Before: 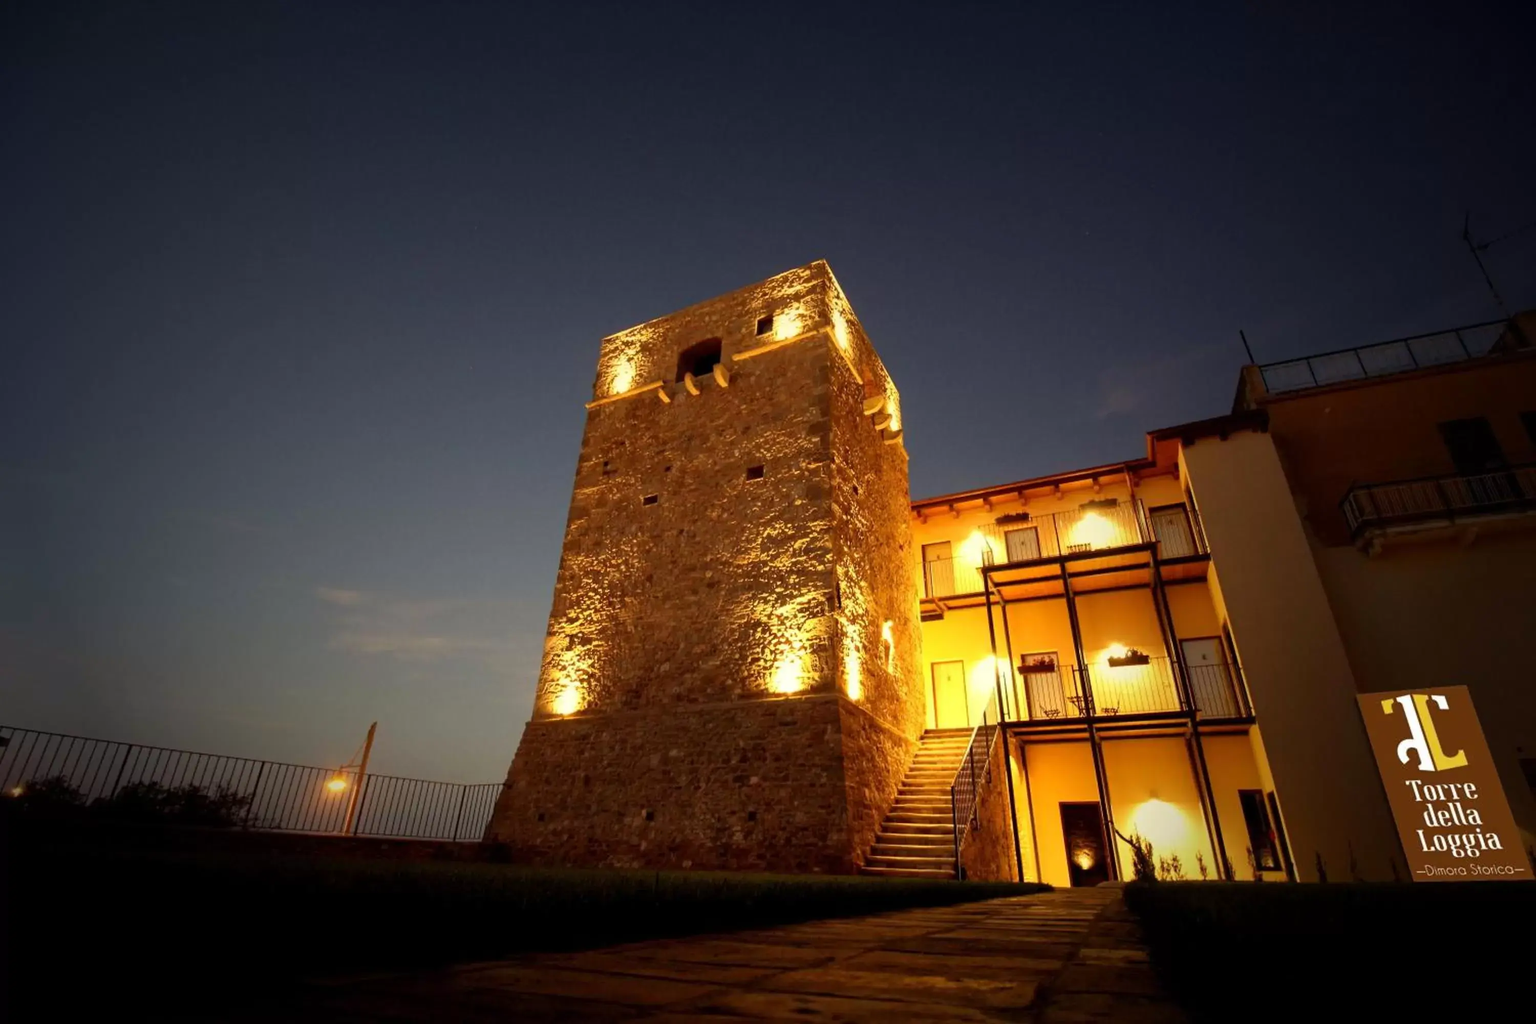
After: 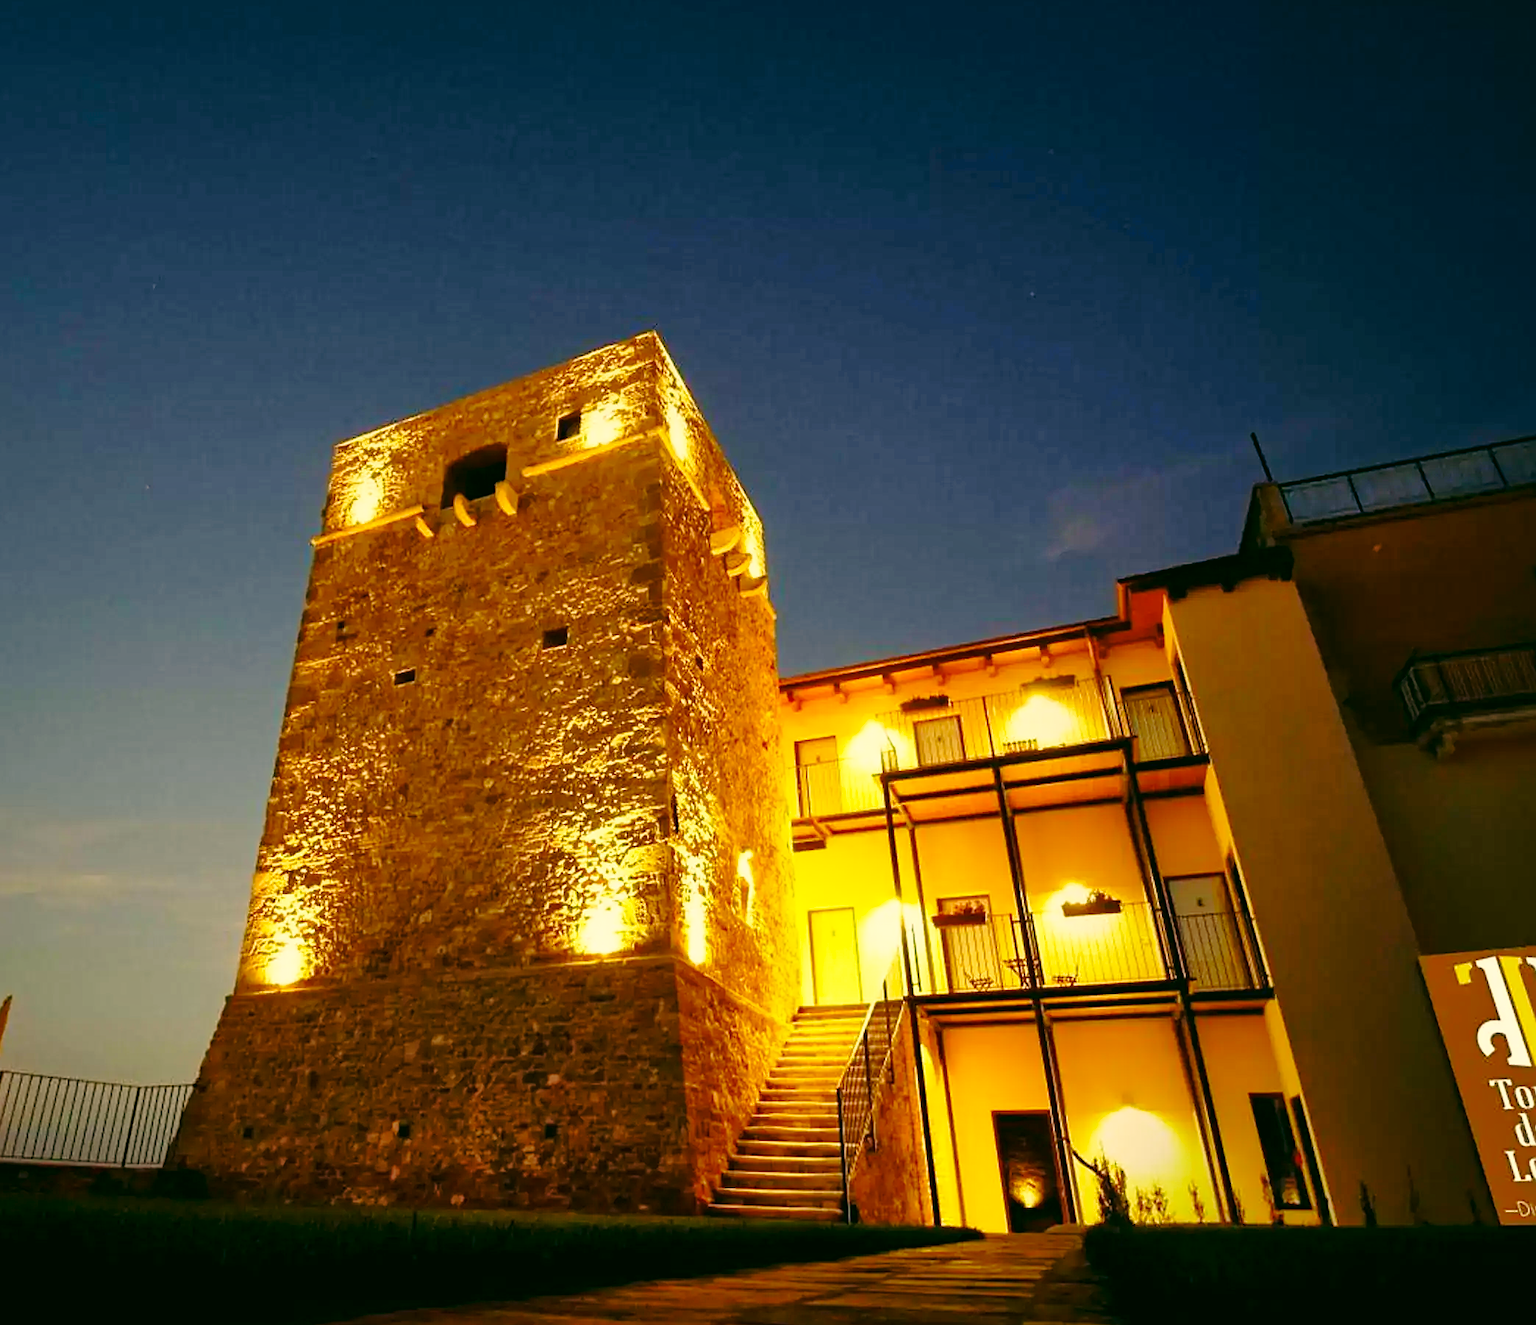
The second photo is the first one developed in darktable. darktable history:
base curve: curves: ch0 [(0, 0) (0.028, 0.03) (0.121, 0.232) (0.46, 0.748) (0.859, 0.968) (1, 1)], preserve colors none
haze removal: adaptive false
crop and rotate: left 24.008%, top 2.834%, right 6.358%, bottom 6.98%
sharpen: on, module defaults
shadows and highlights: on, module defaults
color calibration: illuminant as shot in camera, x 0.358, y 0.373, temperature 4628.91 K
color correction: highlights a* 4.93, highlights b* 23.83, shadows a* -16.05, shadows b* 3.7
